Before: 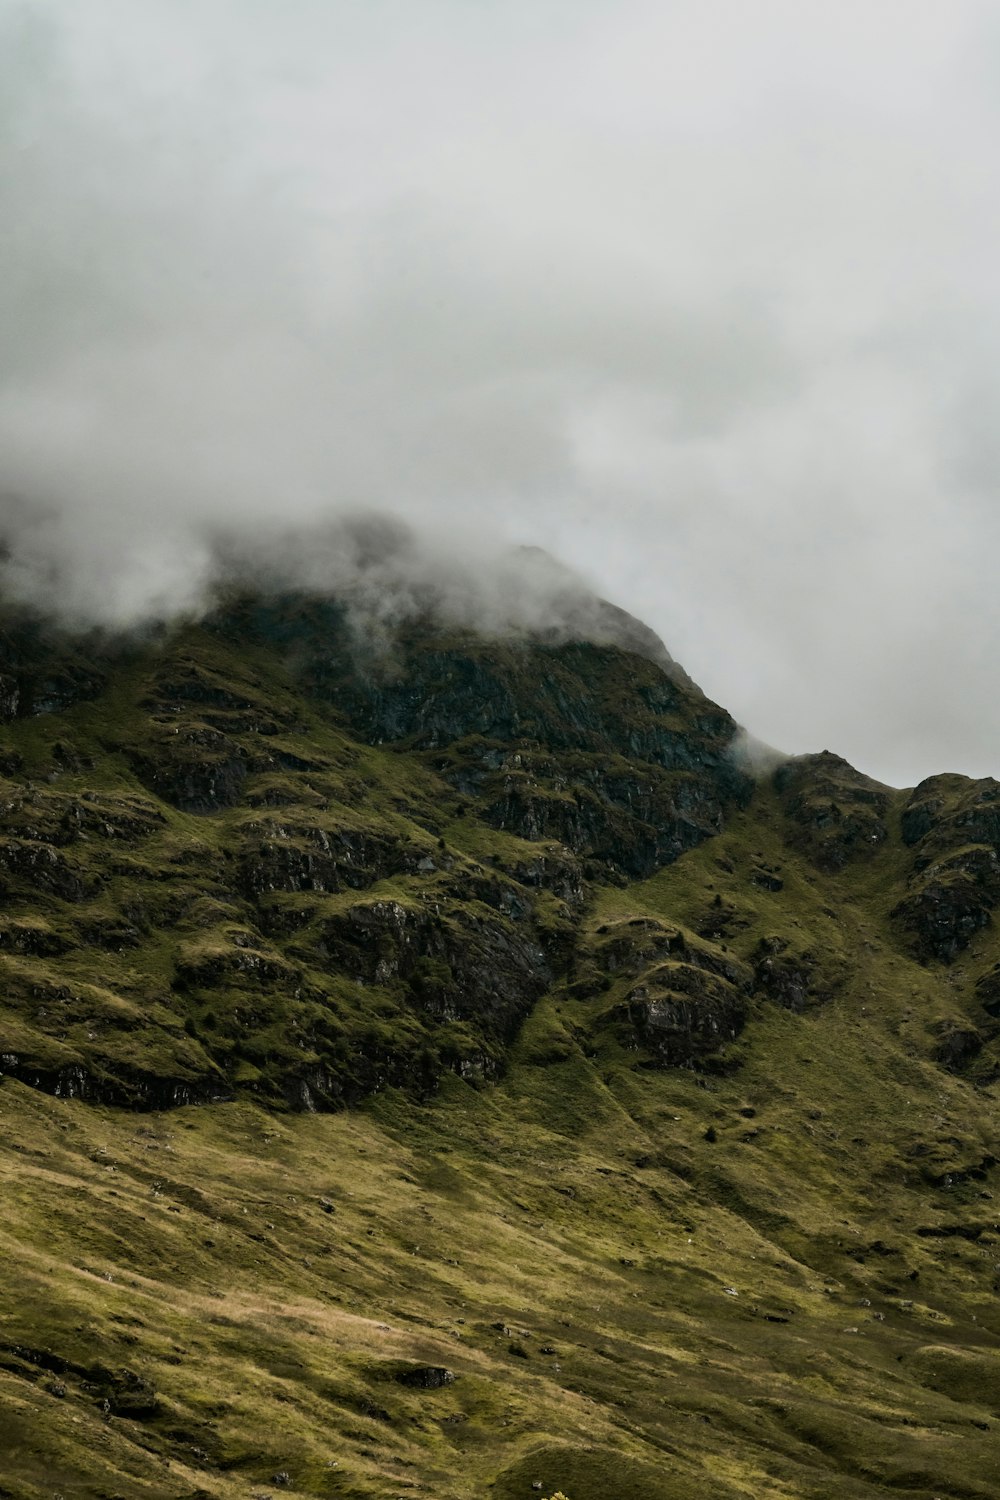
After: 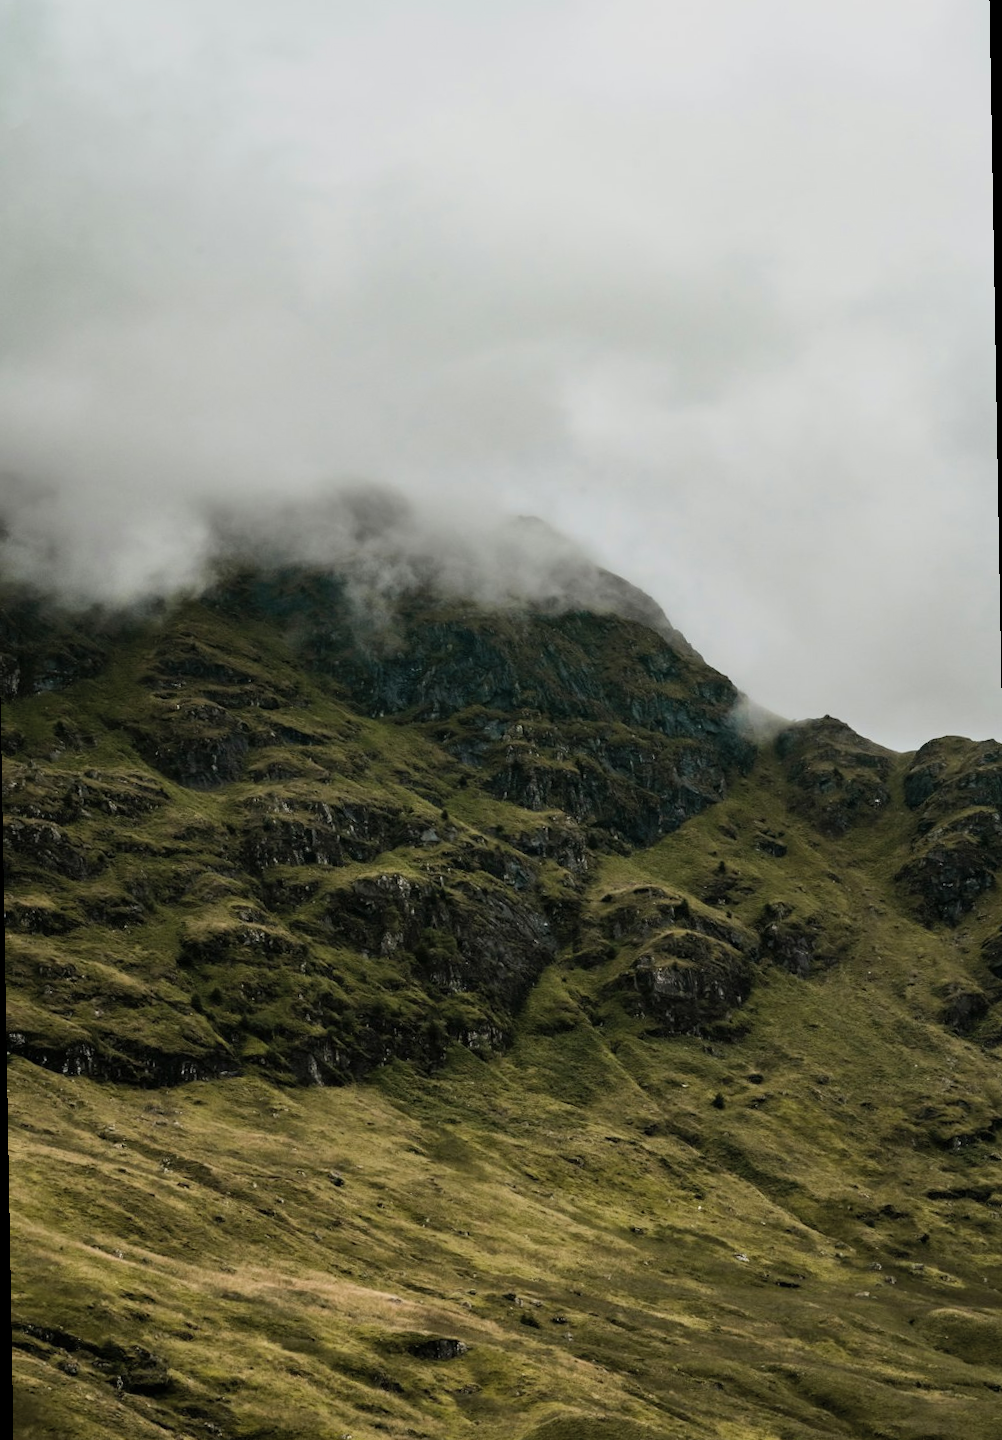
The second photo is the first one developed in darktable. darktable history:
contrast brightness saturation: contrast 0.05, brightness 0.06, saturation 0.01
rotate and perspective: rotation -1°, crop left 0.011, crop right 0.989, crop top 0.025, crop bottom 0.975
